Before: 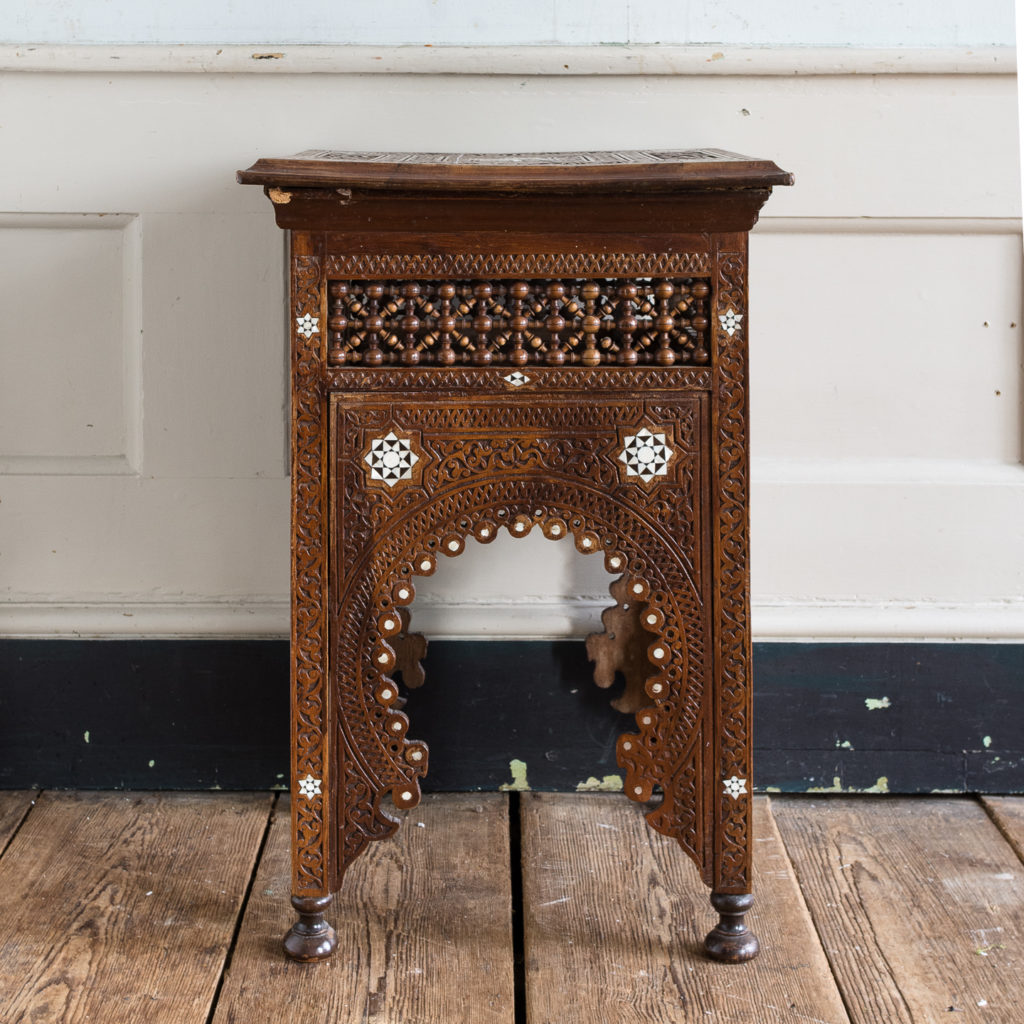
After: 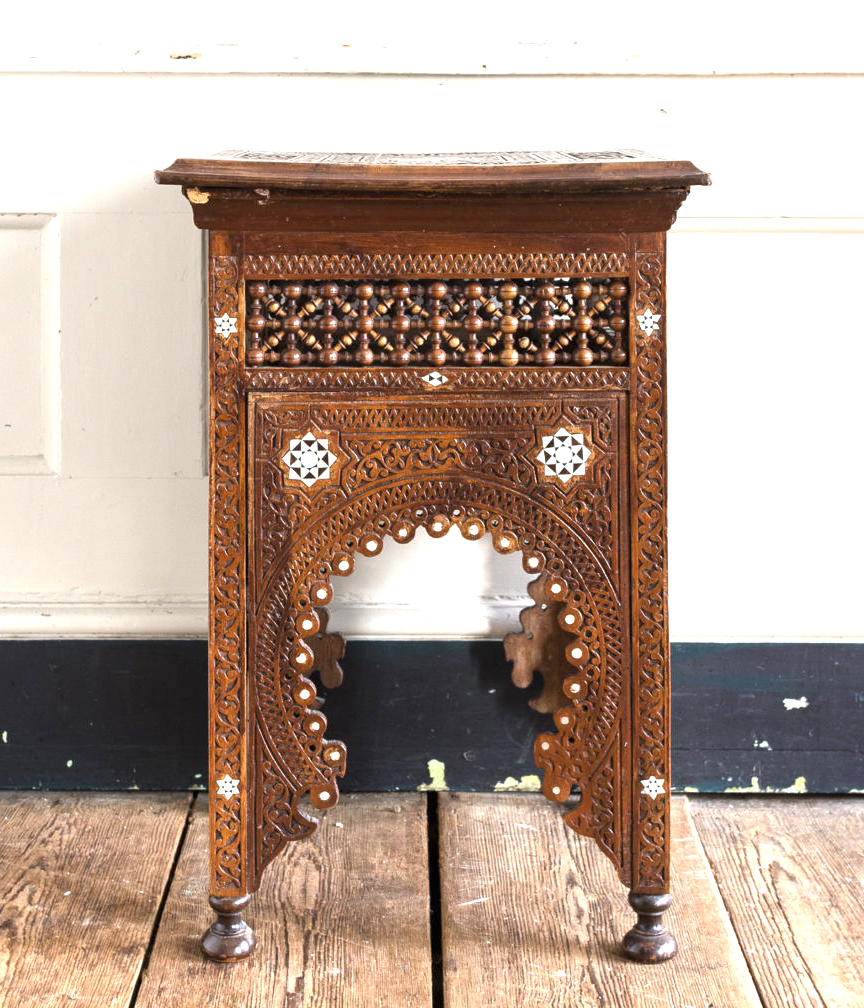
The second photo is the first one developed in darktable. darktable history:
crop: left 8.026%, right 7.374%
exposure: black level correction 0, exposure 1.2 EV, compensate exposure bias true, compensate highlight preservation false
